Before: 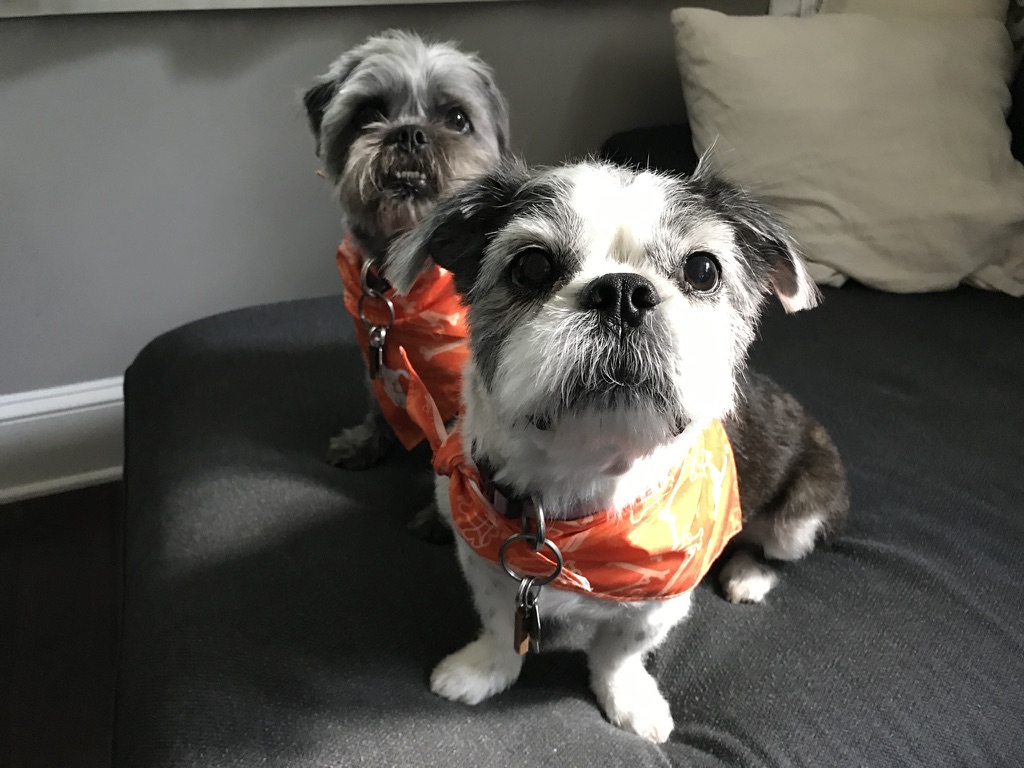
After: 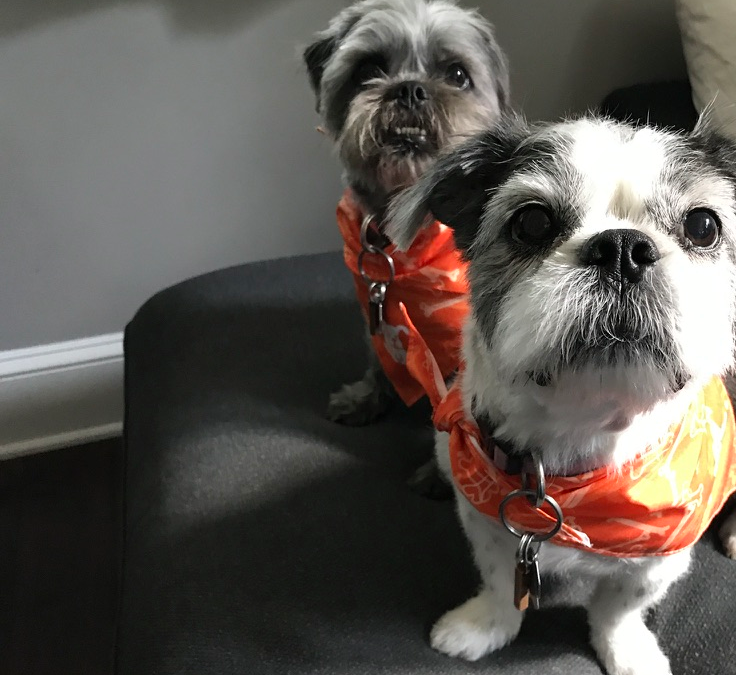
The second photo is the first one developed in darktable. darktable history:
crop: top 5.803%, right 27.864%, bottom 5.804%
levels: levels [0, 0.498, 1]
